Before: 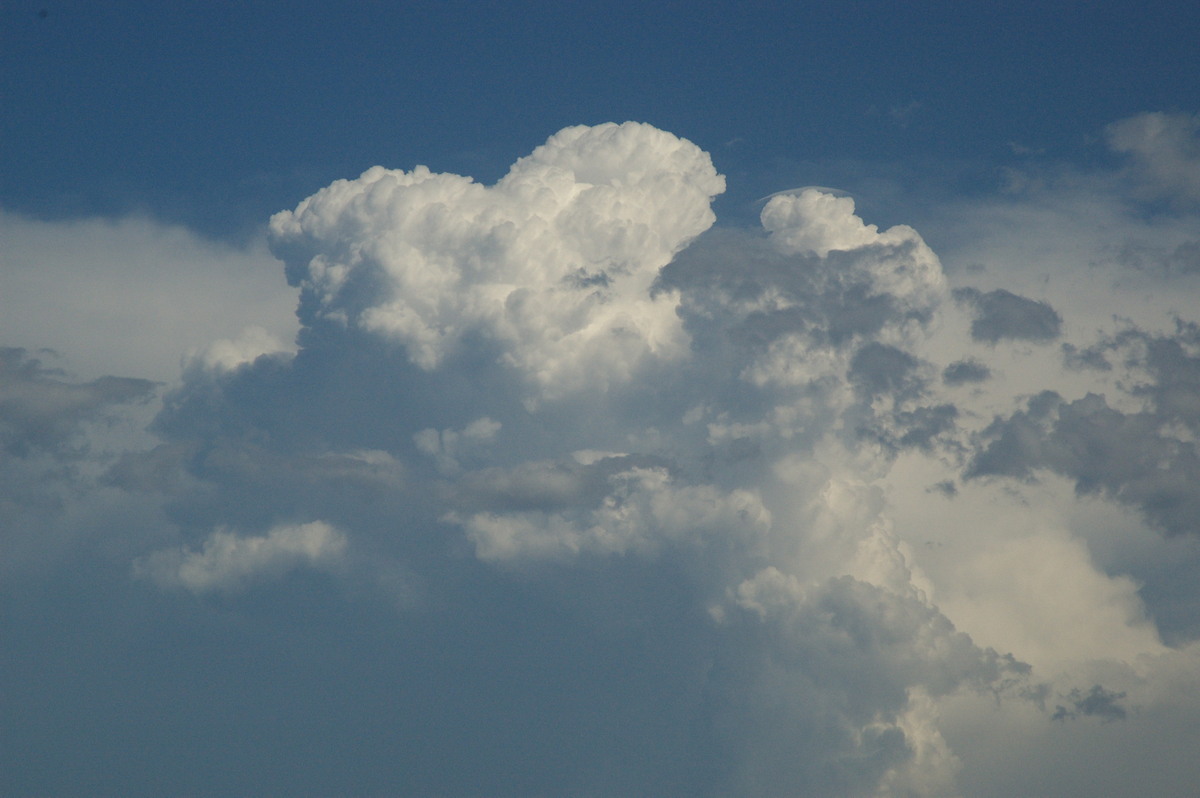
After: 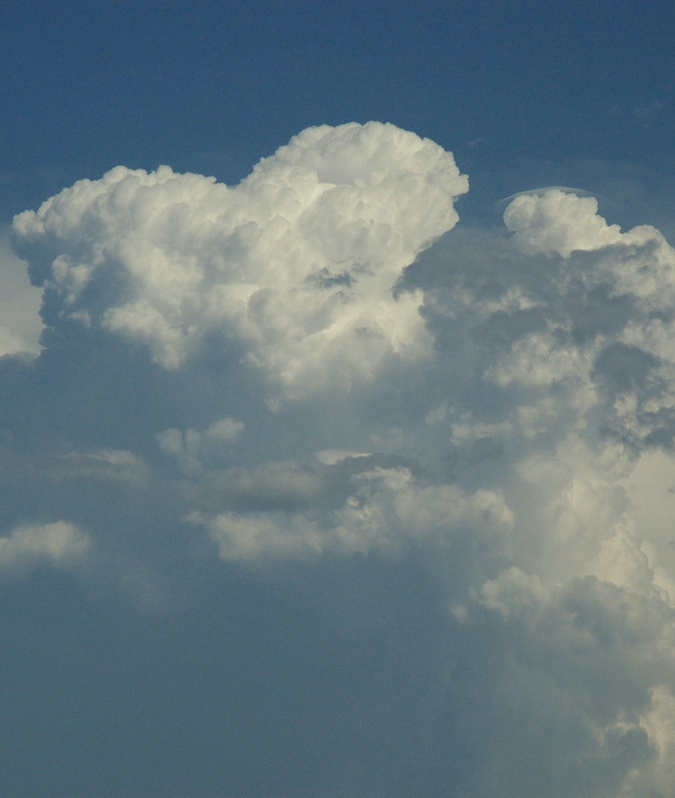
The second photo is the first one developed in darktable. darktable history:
color correction: highlights a* -2.68, highlights b* 2.57
crop: left 21.496%, right 22.254%
